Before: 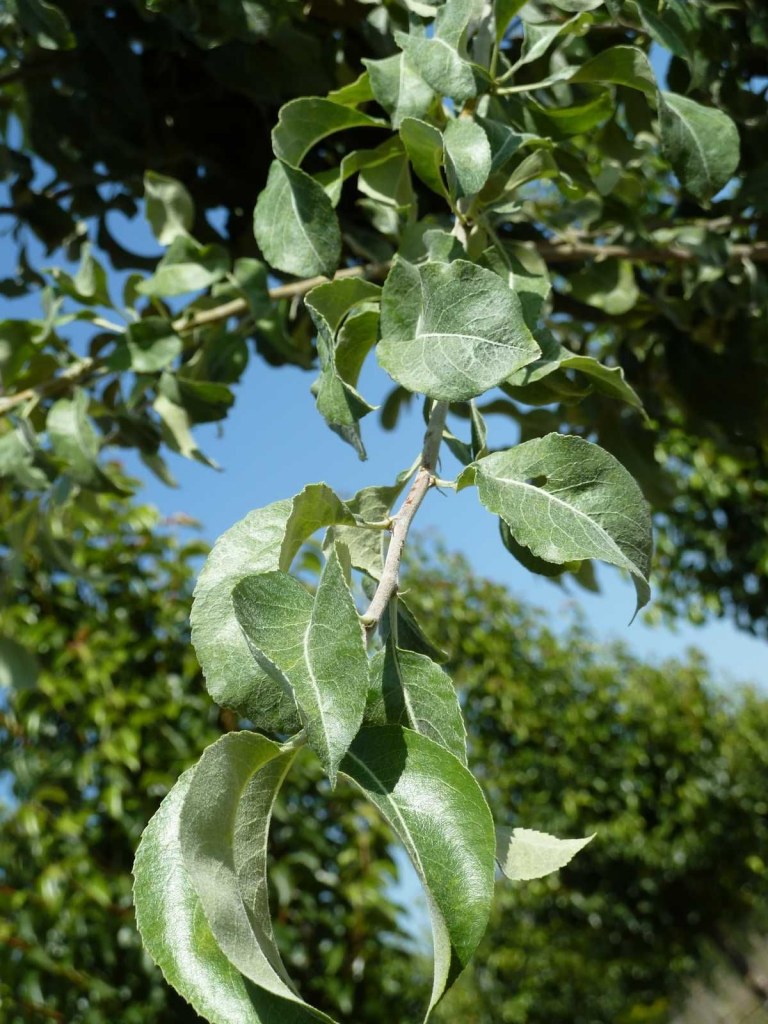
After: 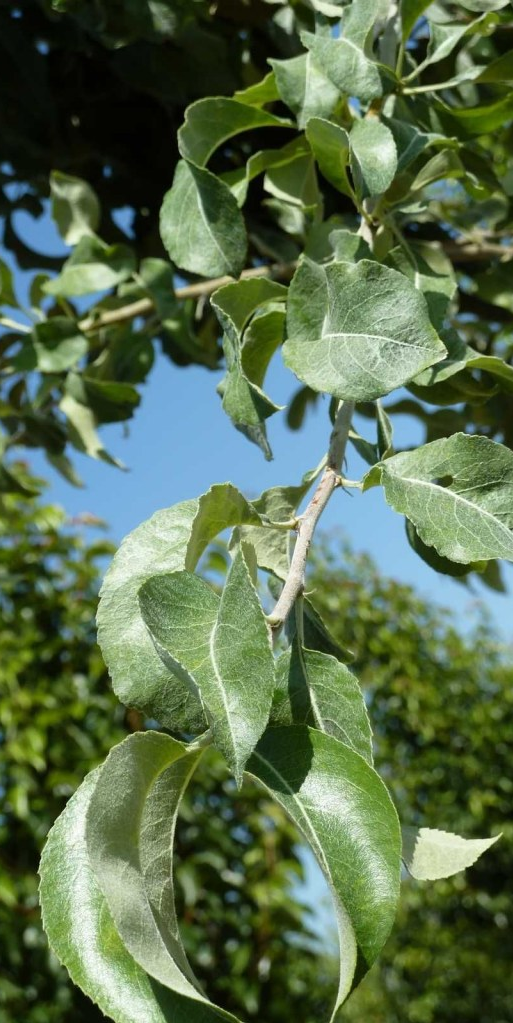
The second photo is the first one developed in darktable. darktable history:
crop and rotate: left 12.359%, right 20.795%
